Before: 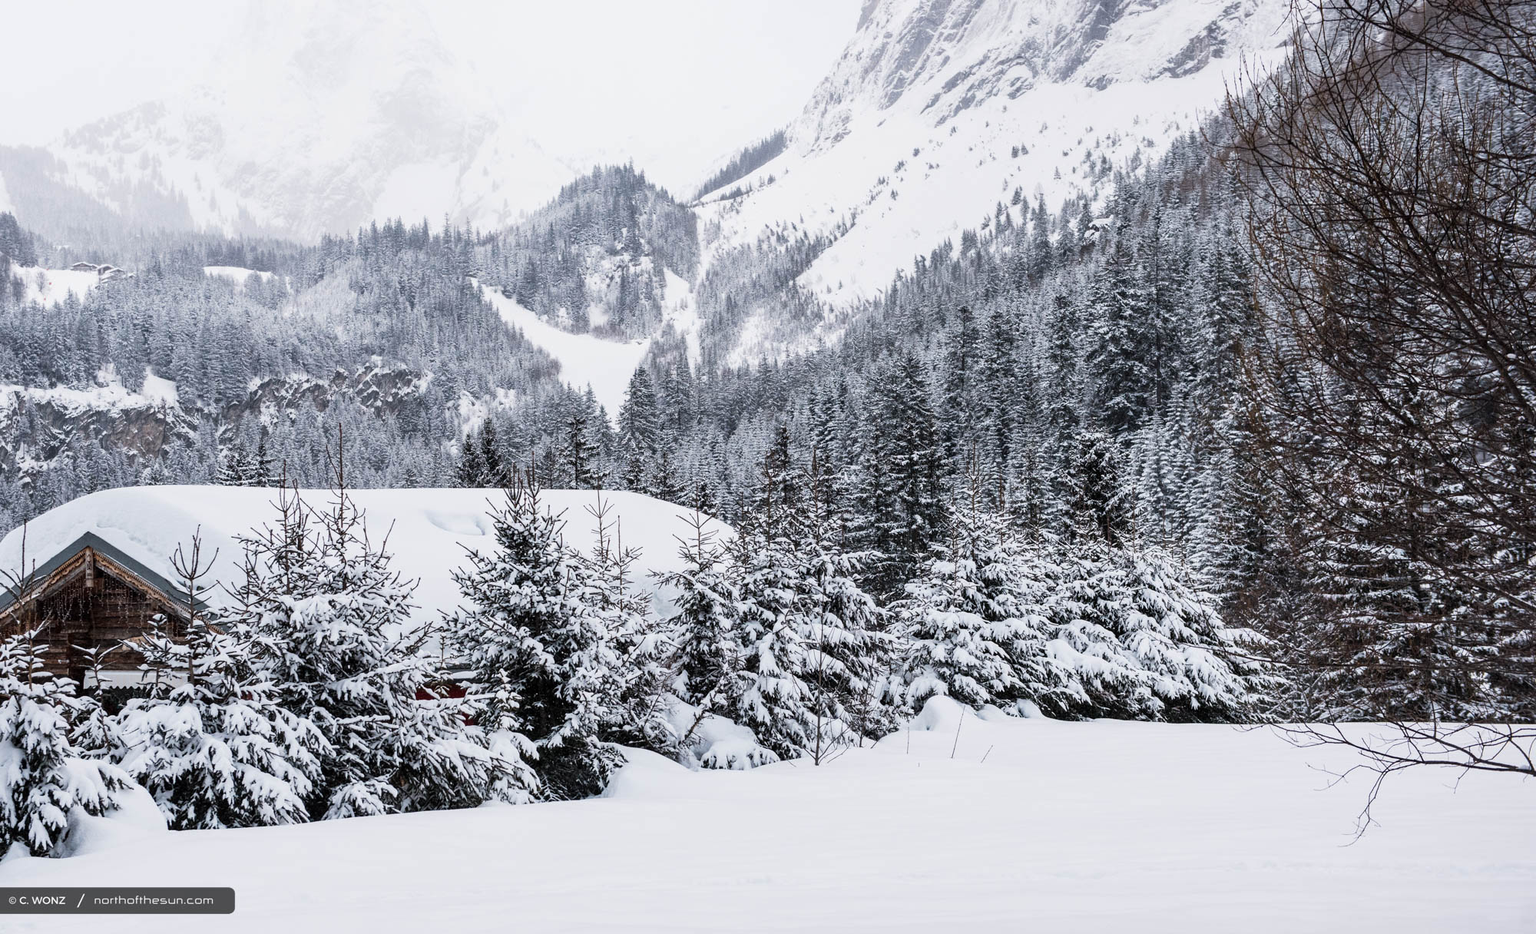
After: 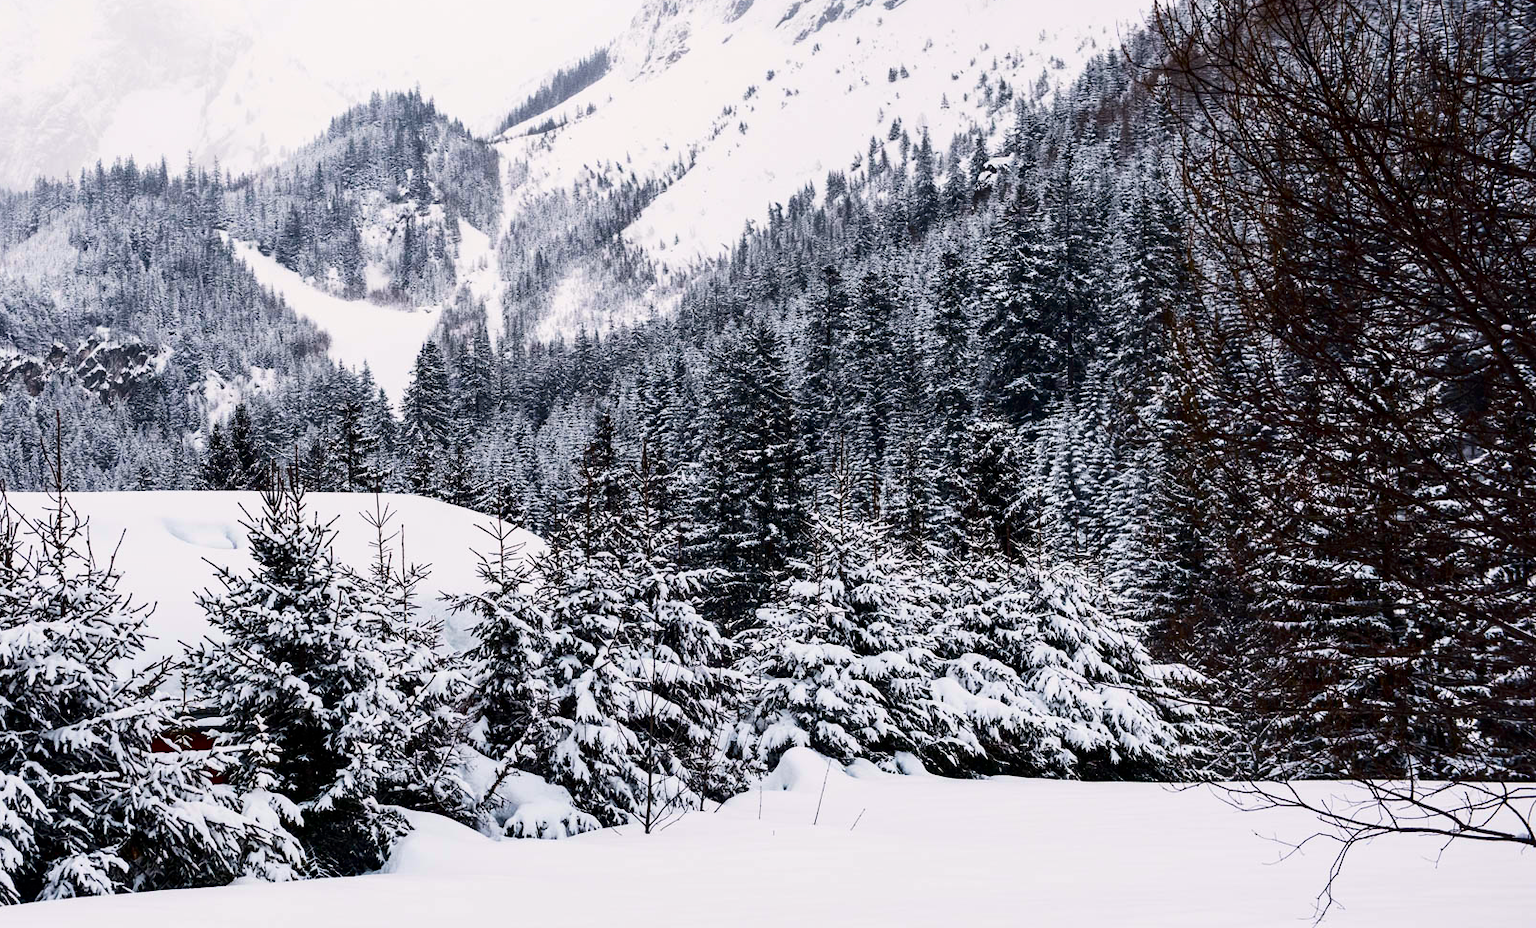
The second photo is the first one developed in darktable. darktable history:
color balance rgb: highlights gain › chroma 0.761%, highlights gain › hue 57.33°, perceptual saturation grading › global saturation 0.654%, global vibrance 19.57%
contrast brightness saturation: contrast 0.225, brightness -0.194, saturation 0.236
crop: left 19.136%, top 9.862%, right 0.001%, bottom 9.745%
